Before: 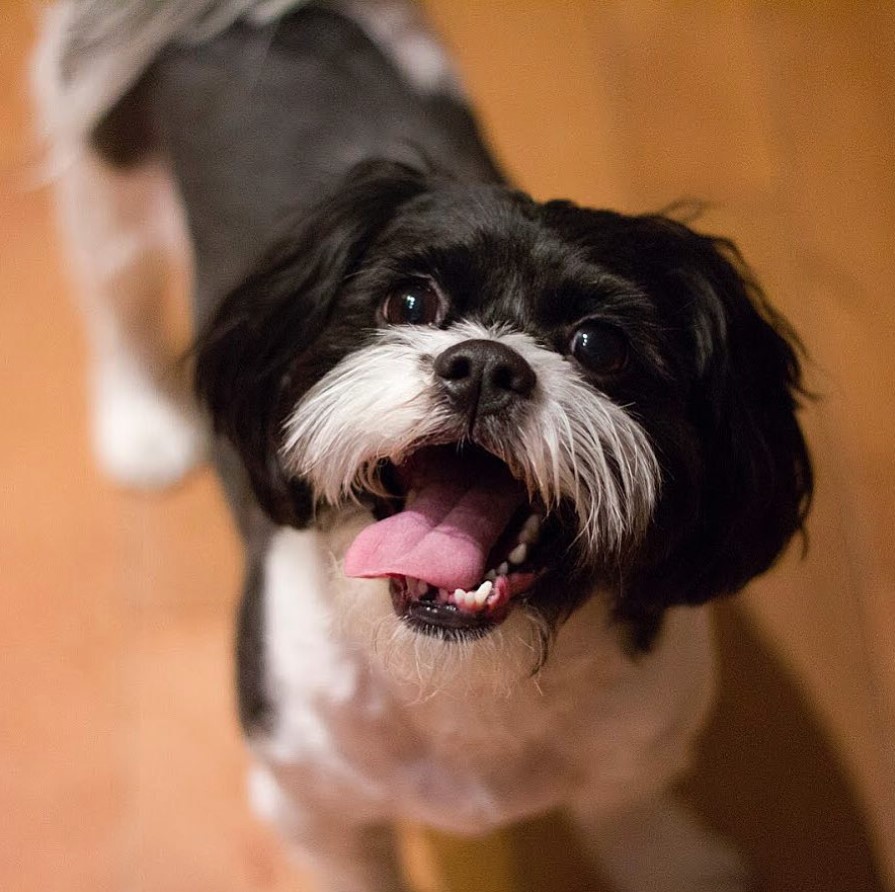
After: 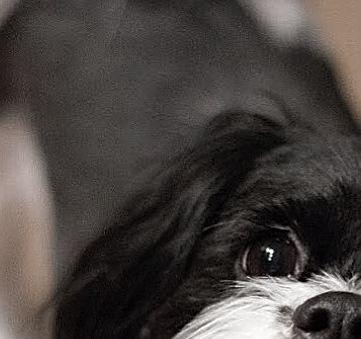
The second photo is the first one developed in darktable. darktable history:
sharpen: on, module defaults
crop: left 15.788%, top 5.427%, right 43.841%, bottom 56.512%
color zones: curves: ch1 [(0, 0.292) (0.001, 0.292) (0.2, 0.264) (0.4, 0.248) (0.6, 0.248) (0.8, 0.264) (0.999, 0.292) (1, 0.292)], mix 42.73%
base curve: curves: ch0 [(0, 0) (0.303, 0.277) (1, 1)]
